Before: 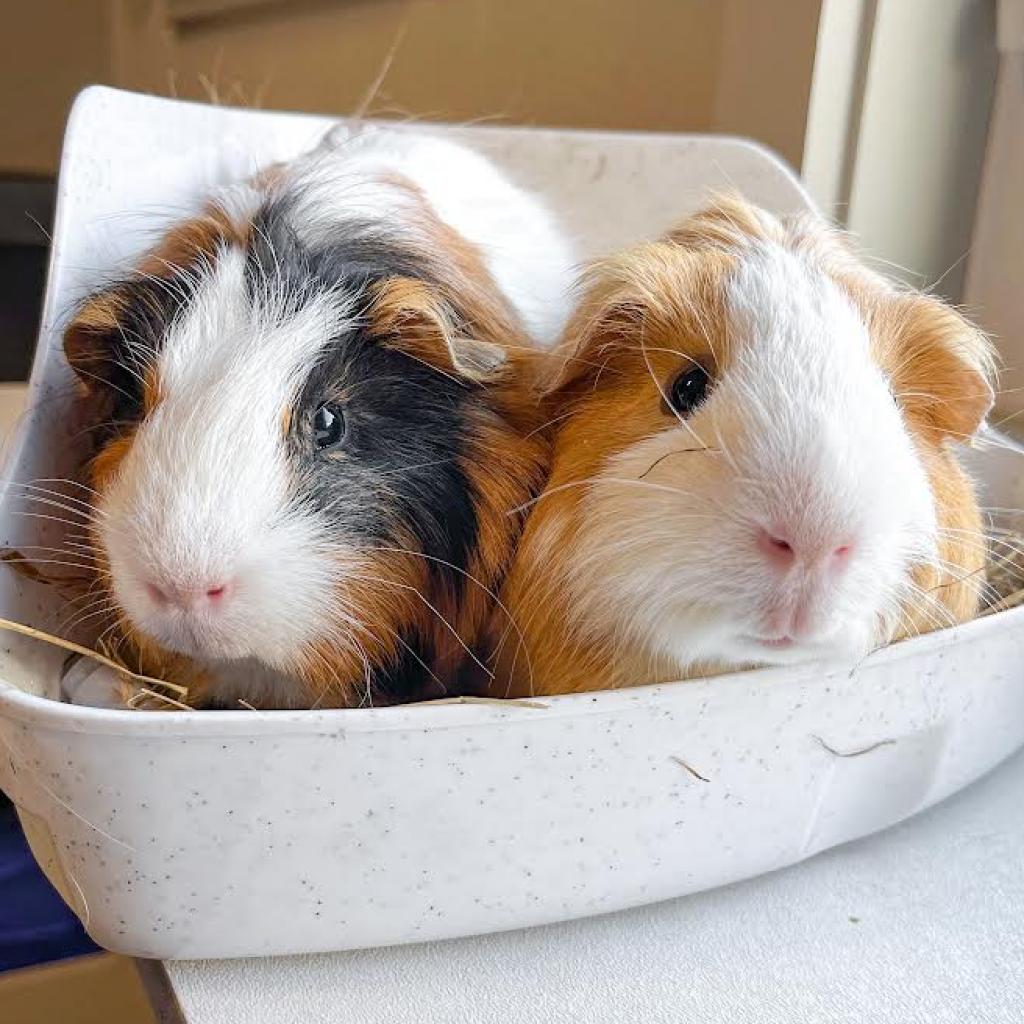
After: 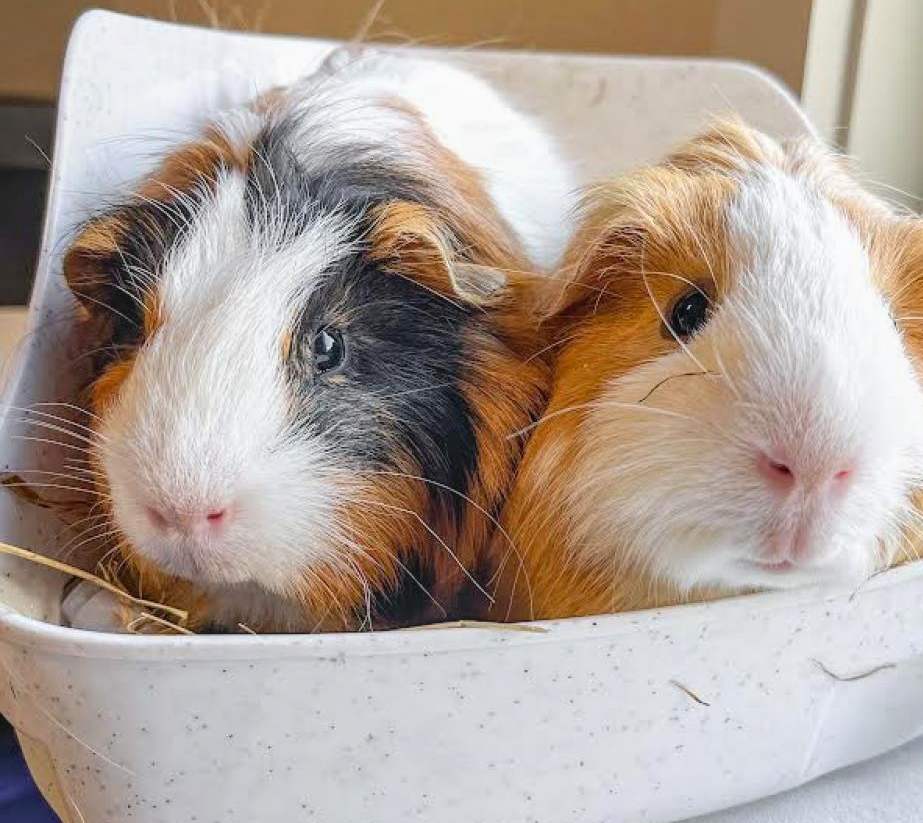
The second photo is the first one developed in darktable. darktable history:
local contrast: on, module defaults
crop: top 7.466%, right 9.818%, bottom 12.096%
contrast brightness saturation: contrast -0.098, brightness 0.046, saturation 0.079
